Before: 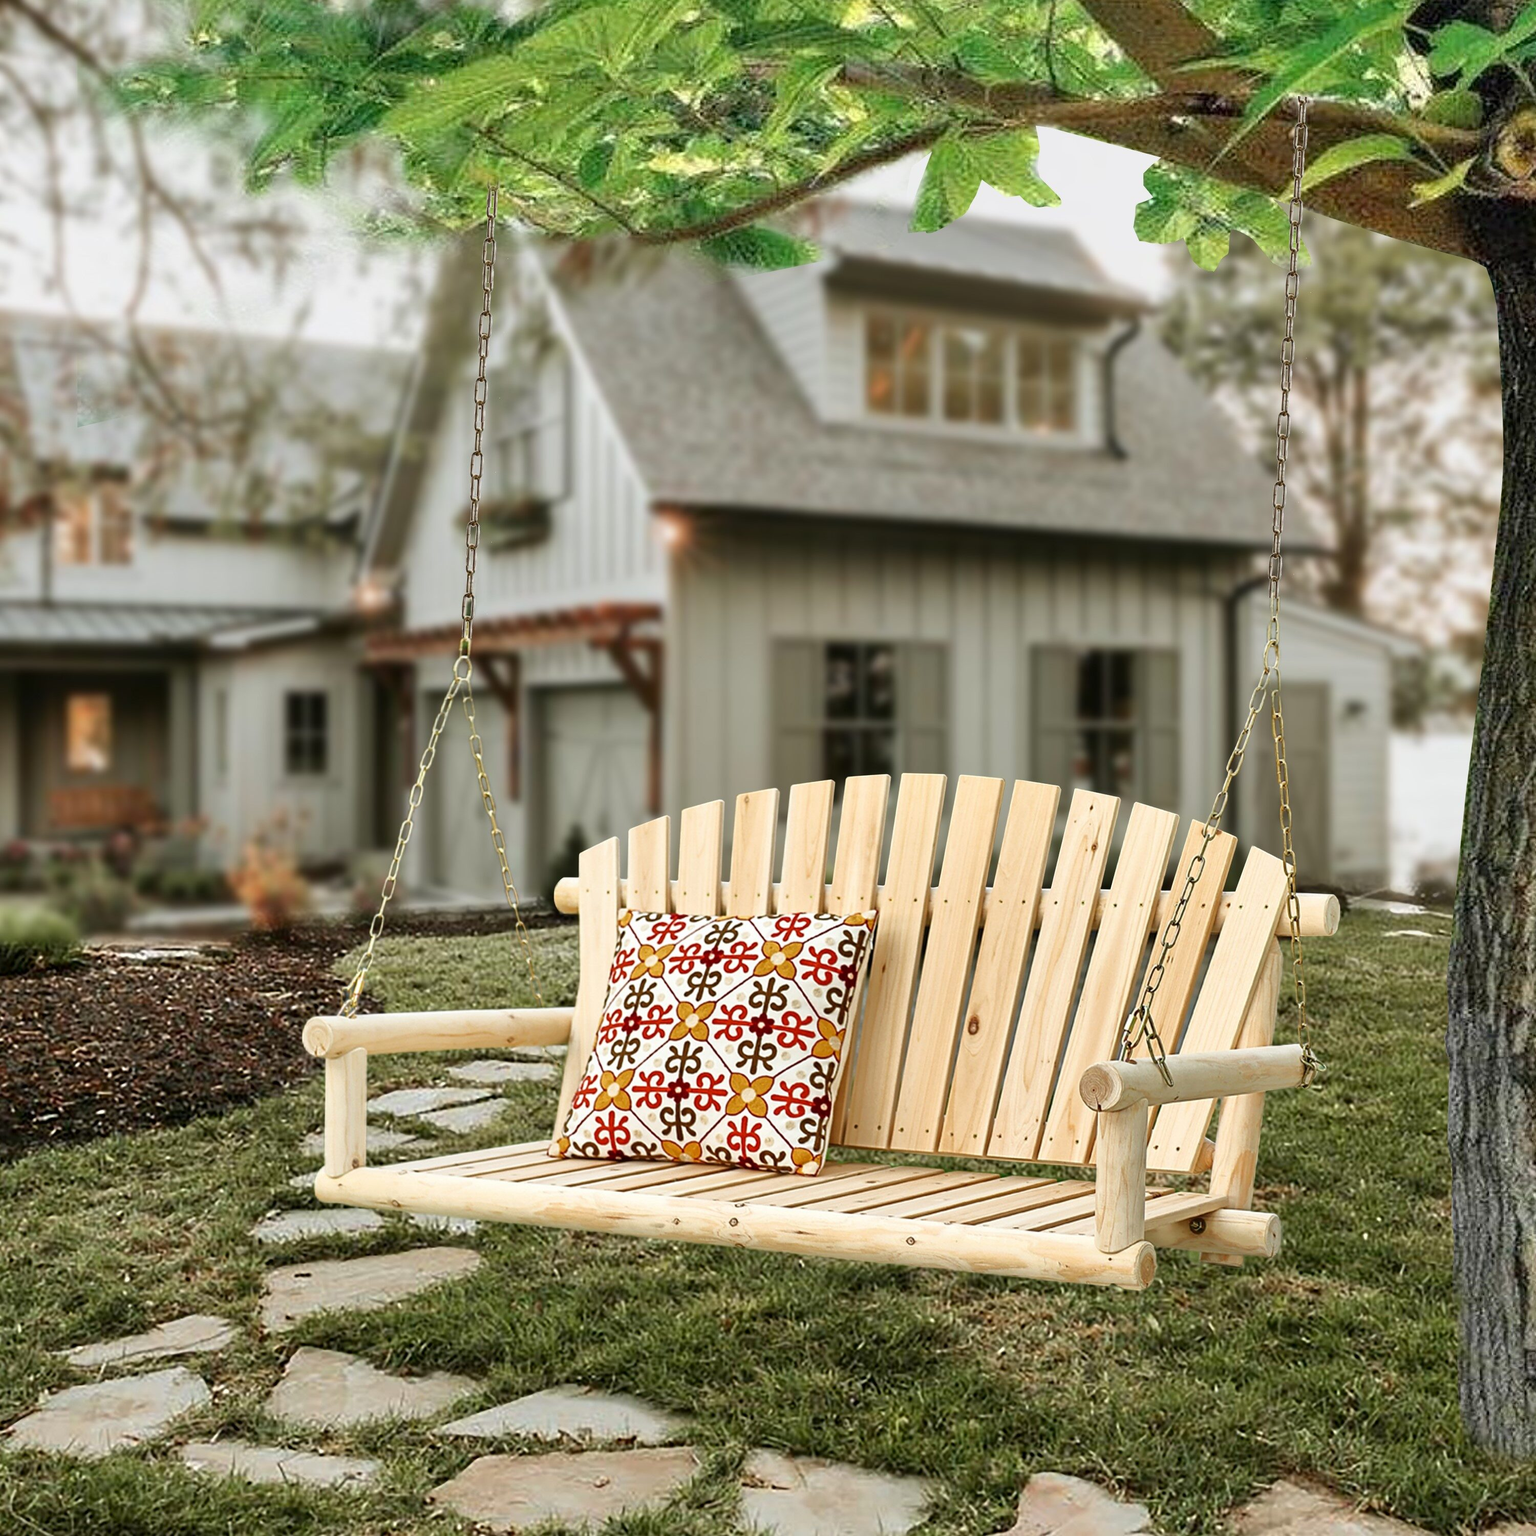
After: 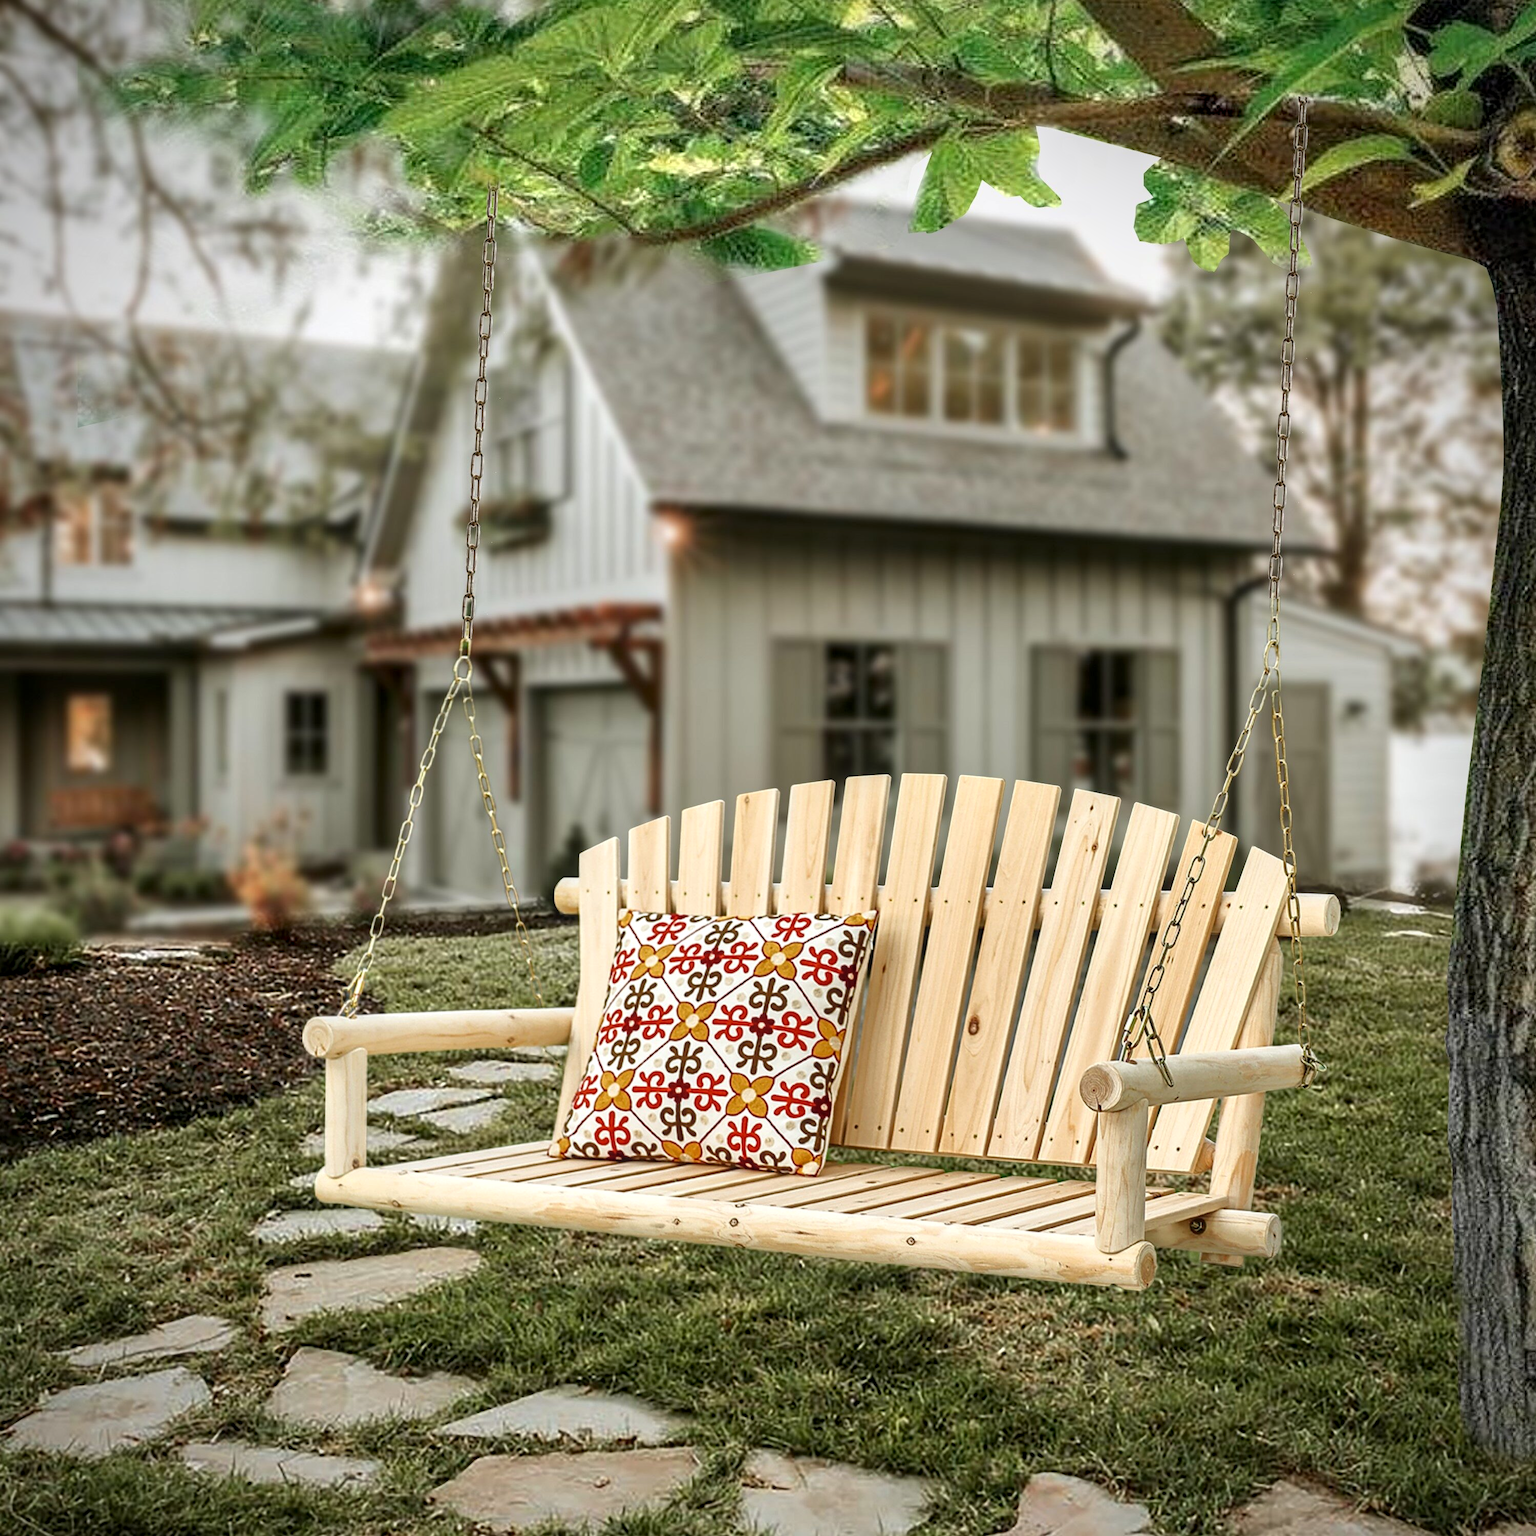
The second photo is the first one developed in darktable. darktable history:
local contrast: on, module defaults
vignetting: saturation -0.023, unbound false
